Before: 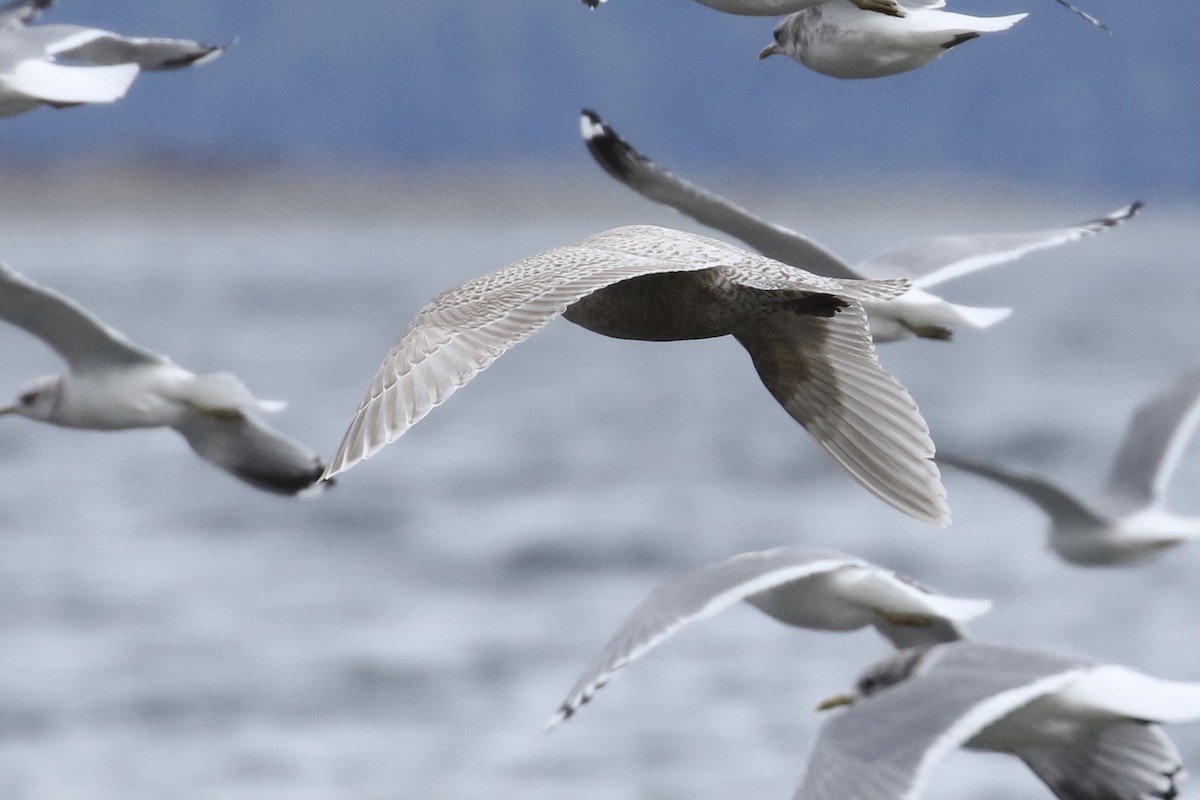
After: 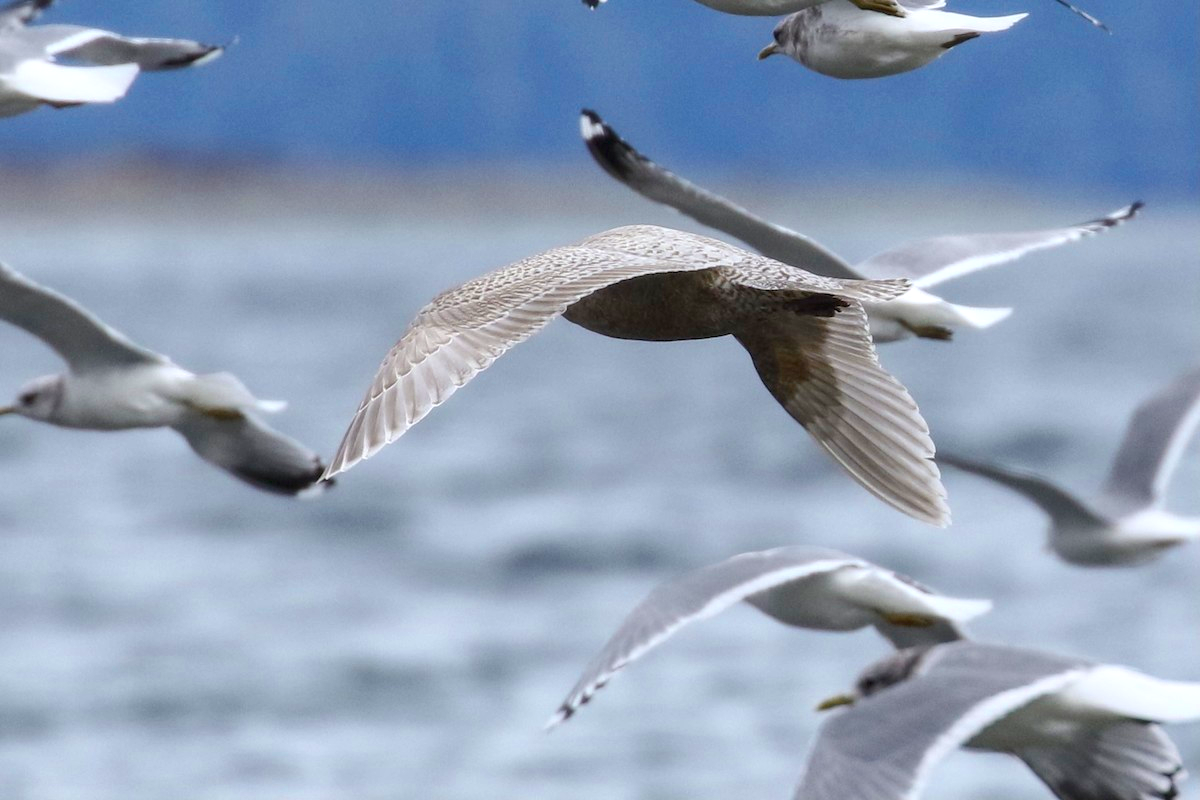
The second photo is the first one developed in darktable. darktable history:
local contrast: detail 130%
color balance rgb: linear chroma grading › global chroma 15%, perceptual saturation grading › global saturation 30%
color zones: curves: ch0 [(0.11, 0.396) (0.195, 0.36) (0.25, 0.5) (0.303, 0.412) (0.357, 0.544) (0.75, 0.5) (0.967, 0.328)]; ch1 [(0, 0.468) (0.112, 0.512) (0.202, 0.6) (0.25, 0.5) (0.307, 0.352) (0.357, 0.544) (0.75, 0.5) (0.963, 0.524)]
